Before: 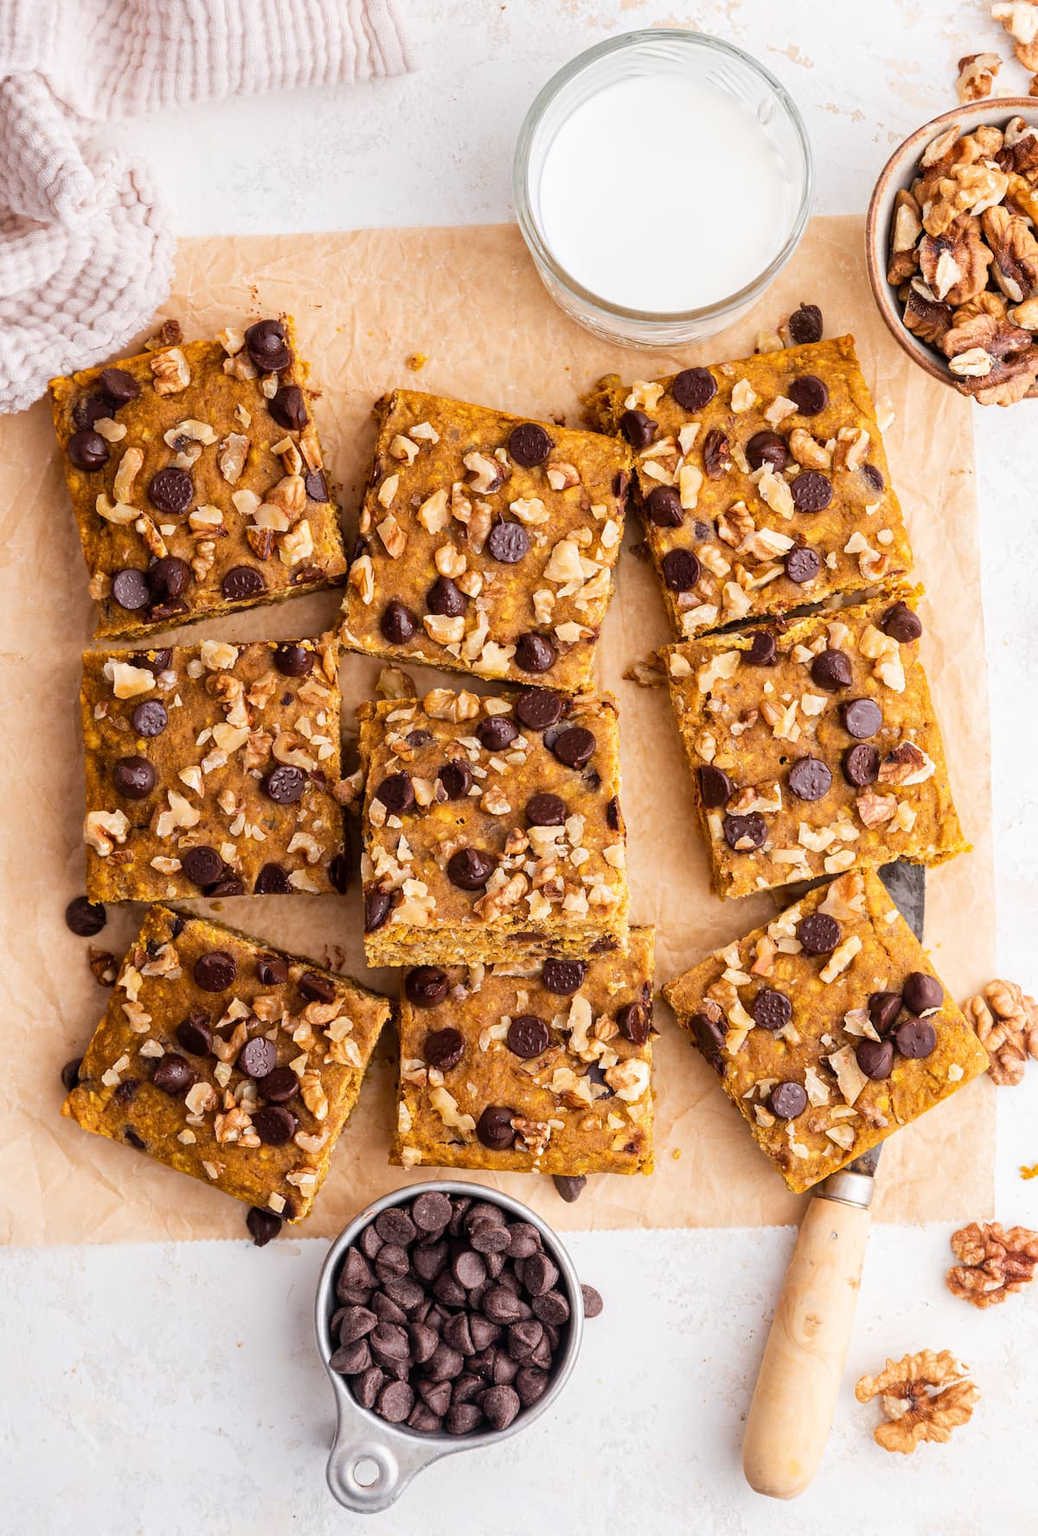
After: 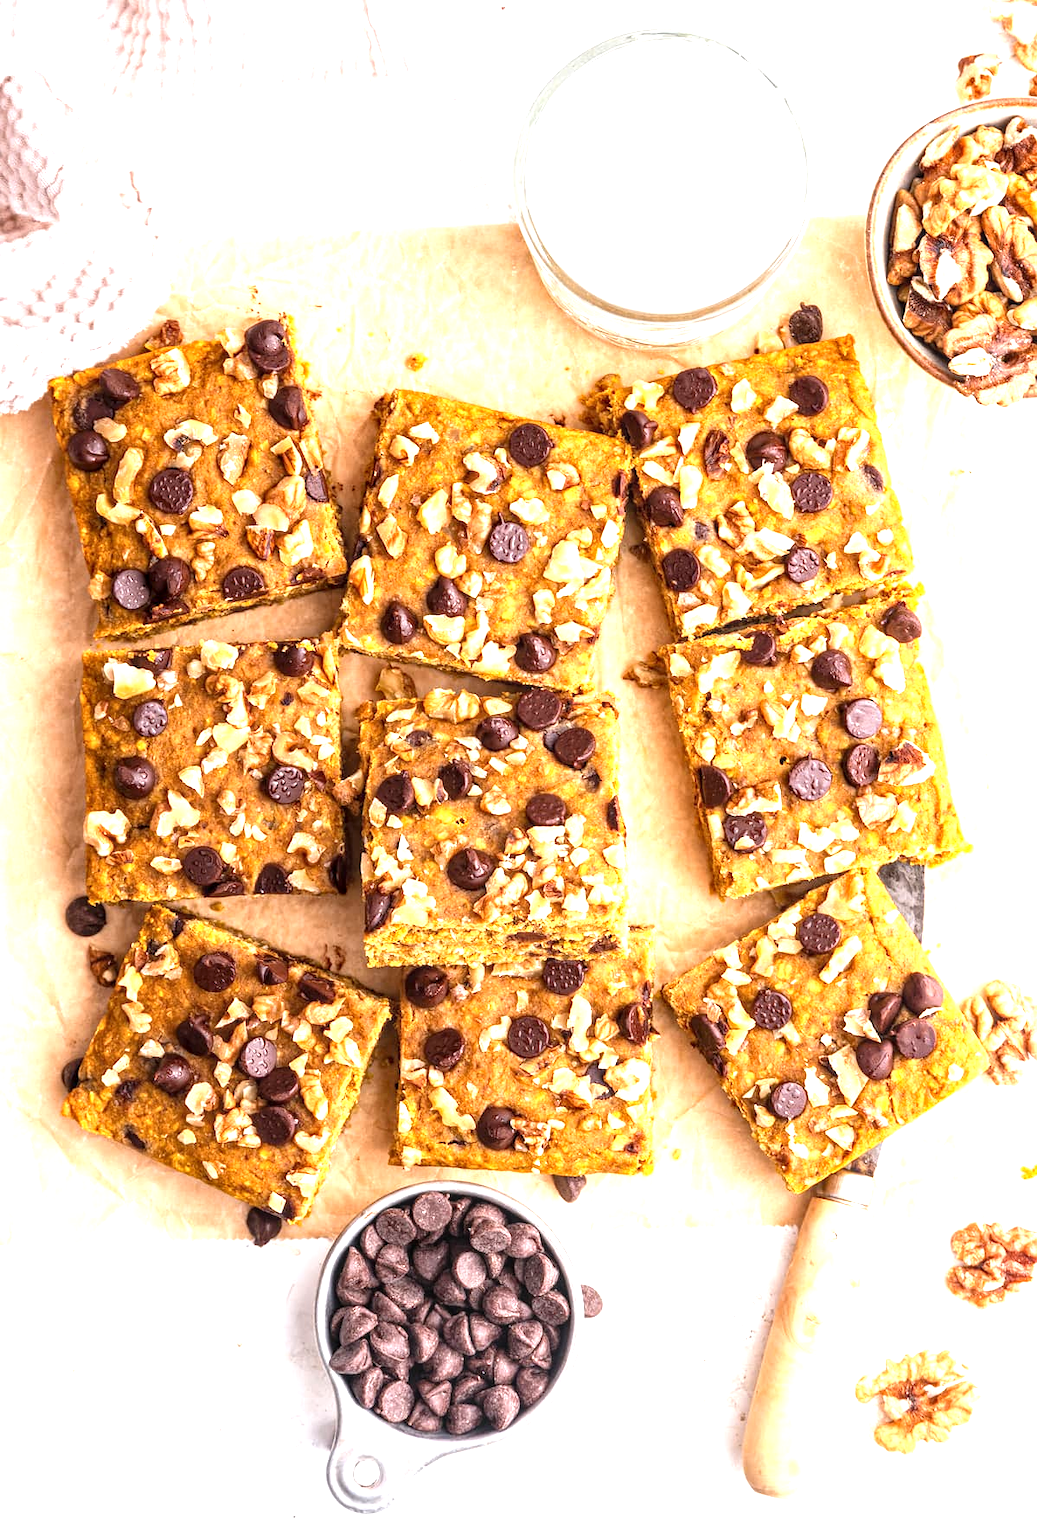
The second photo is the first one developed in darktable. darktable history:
exposure: black level correction 0, exposure 1.103 EV, compensate exposure bias true, compensate highlight preservation false
local contrast: detail 130%
